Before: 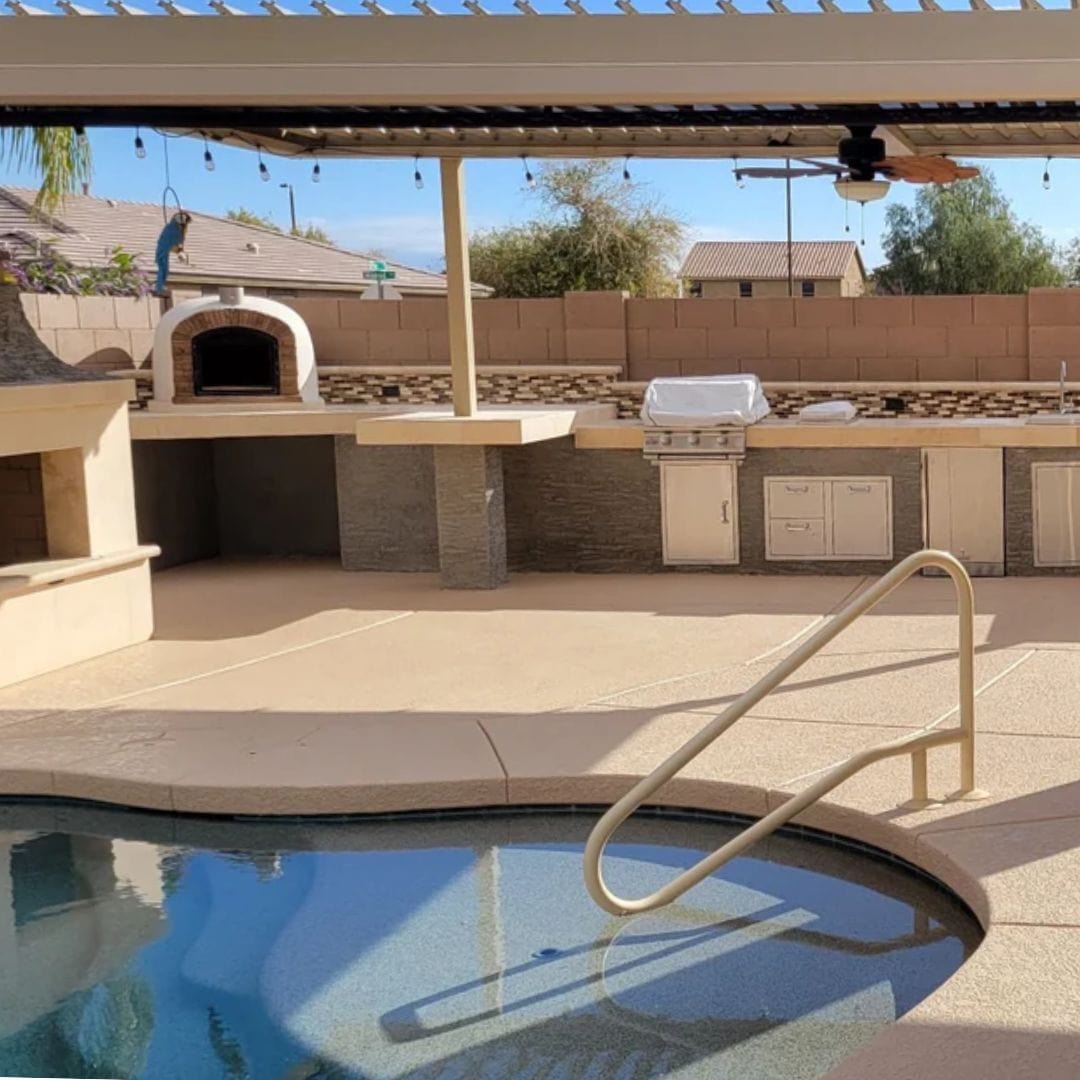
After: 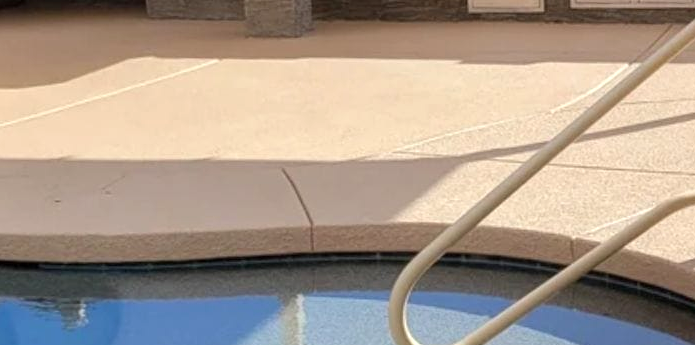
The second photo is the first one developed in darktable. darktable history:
crop: left 18.091%, top 51.13%, right 17.525%, bottom 16.85%
exposure: exposure 0.3 EV, compensate highlight preservation false
